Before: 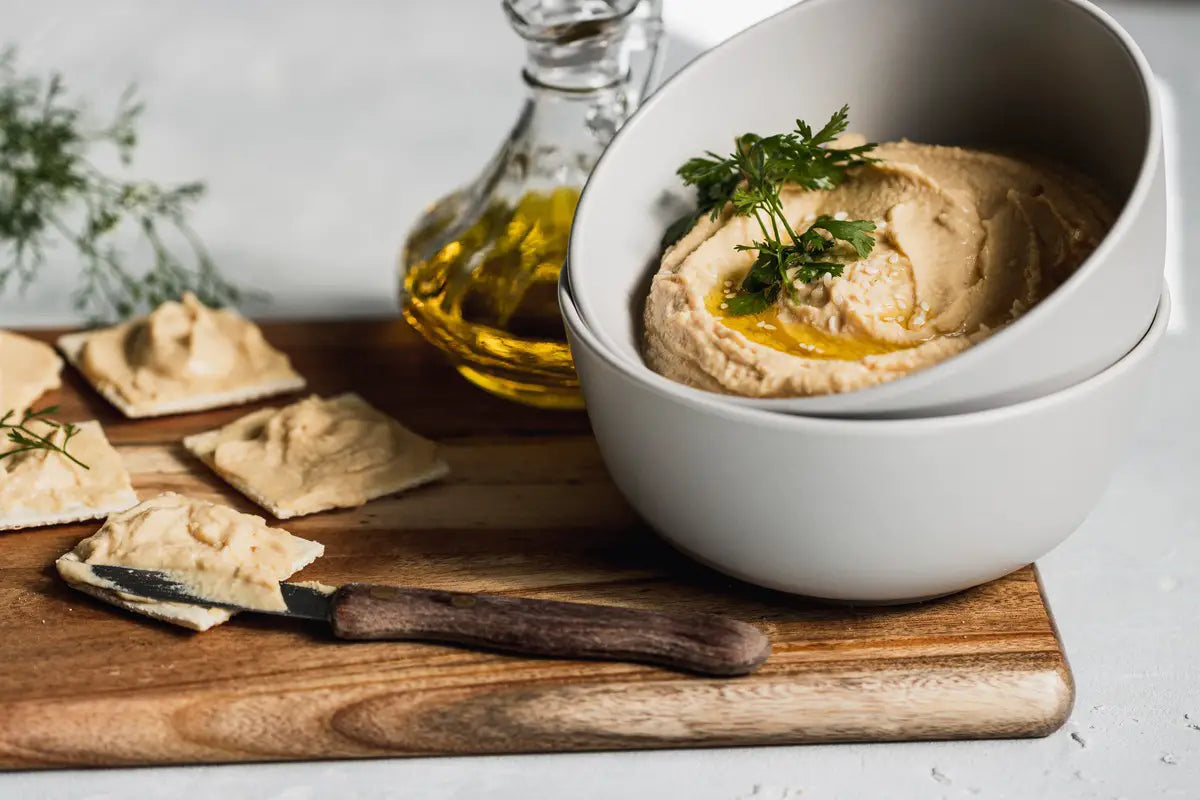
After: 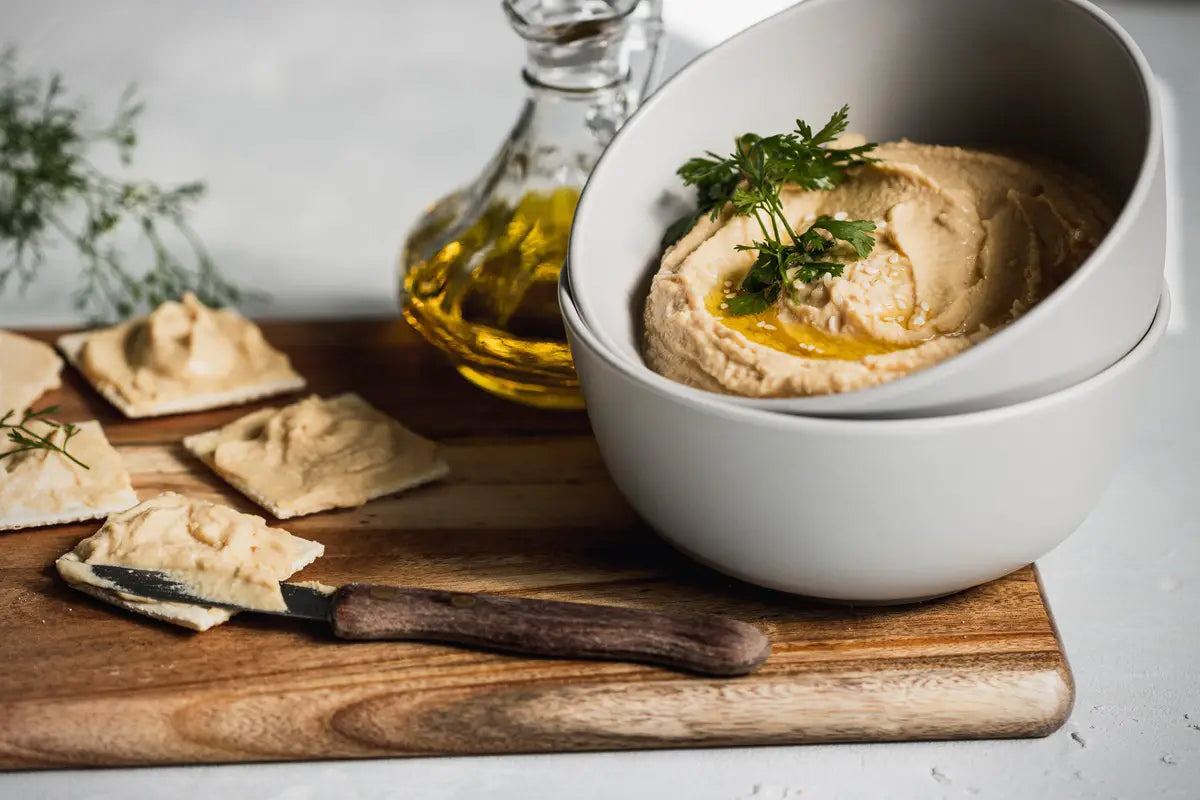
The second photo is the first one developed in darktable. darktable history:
vignetting: fall-off radius 63.13%, brightness -0.576, saturation -0.249
